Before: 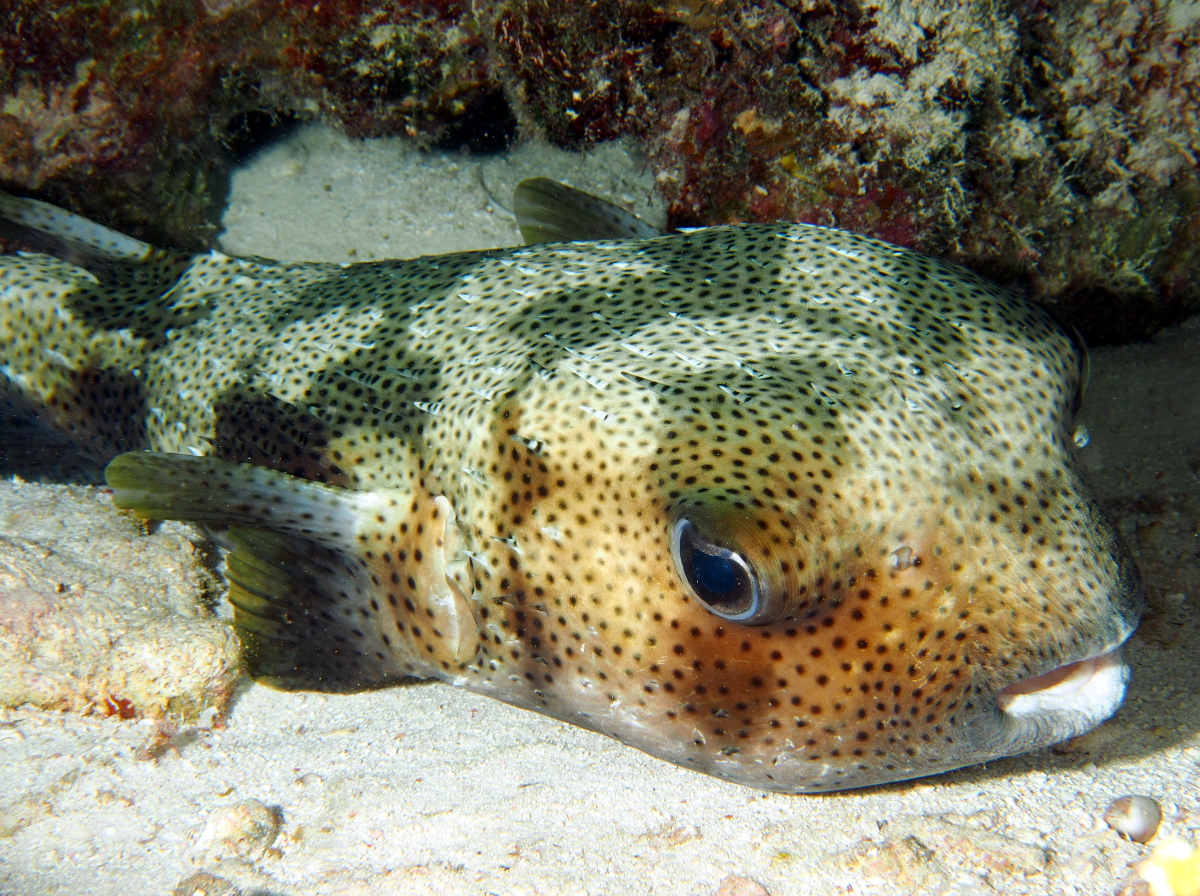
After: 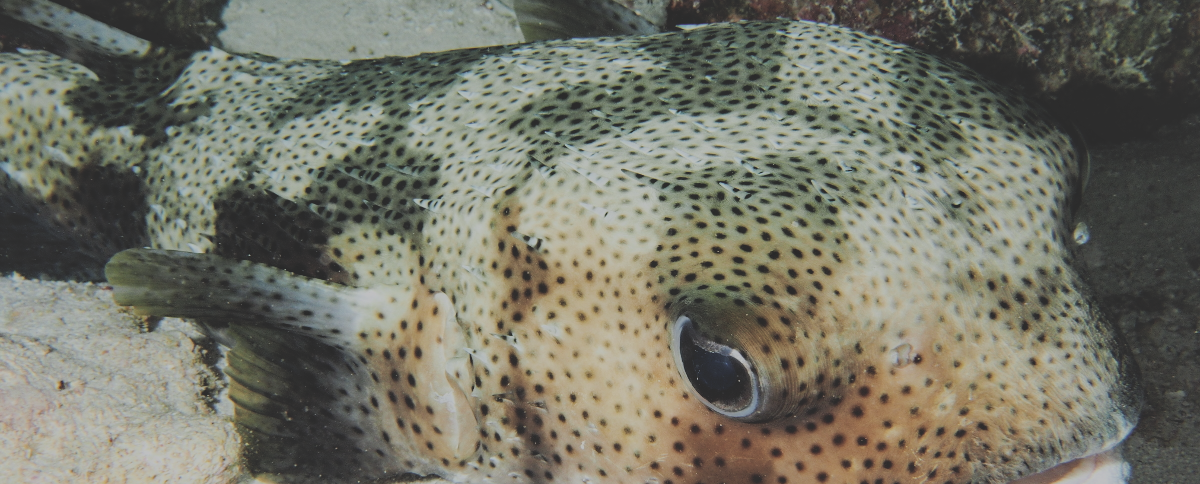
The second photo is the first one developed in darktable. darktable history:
shadows and highlights: shadows 42.84, highlights 6.94
filmic rgb: black relative exposure -6.05 EV, white relative exposure 6.97 EV, threshold 5.97 EV, hardness 2.26, enable highlight reconstruction true
crop and rotate: top 22.668%, bottom 23.234%
tone equalizer: -8 EV -0.715 EV, -7 EV -0.665 EV, -6 EV -0.574 EV, -5 EV -0.369 EV, -3 EV 0.405 EV, -2 EV 0.6 EV, -1 EV 0.691 EV, +0 EV 0.758 EV, edges refinement/feathering 500, mask exposure compensation -1.57 EV, preserve details no
exposure: black level correction -0.015, compensate highlight preservation false
contrast brightness saturation: contrast -0.268, saturation -0.434
haze removal: compatibility mode true, adaptive false
